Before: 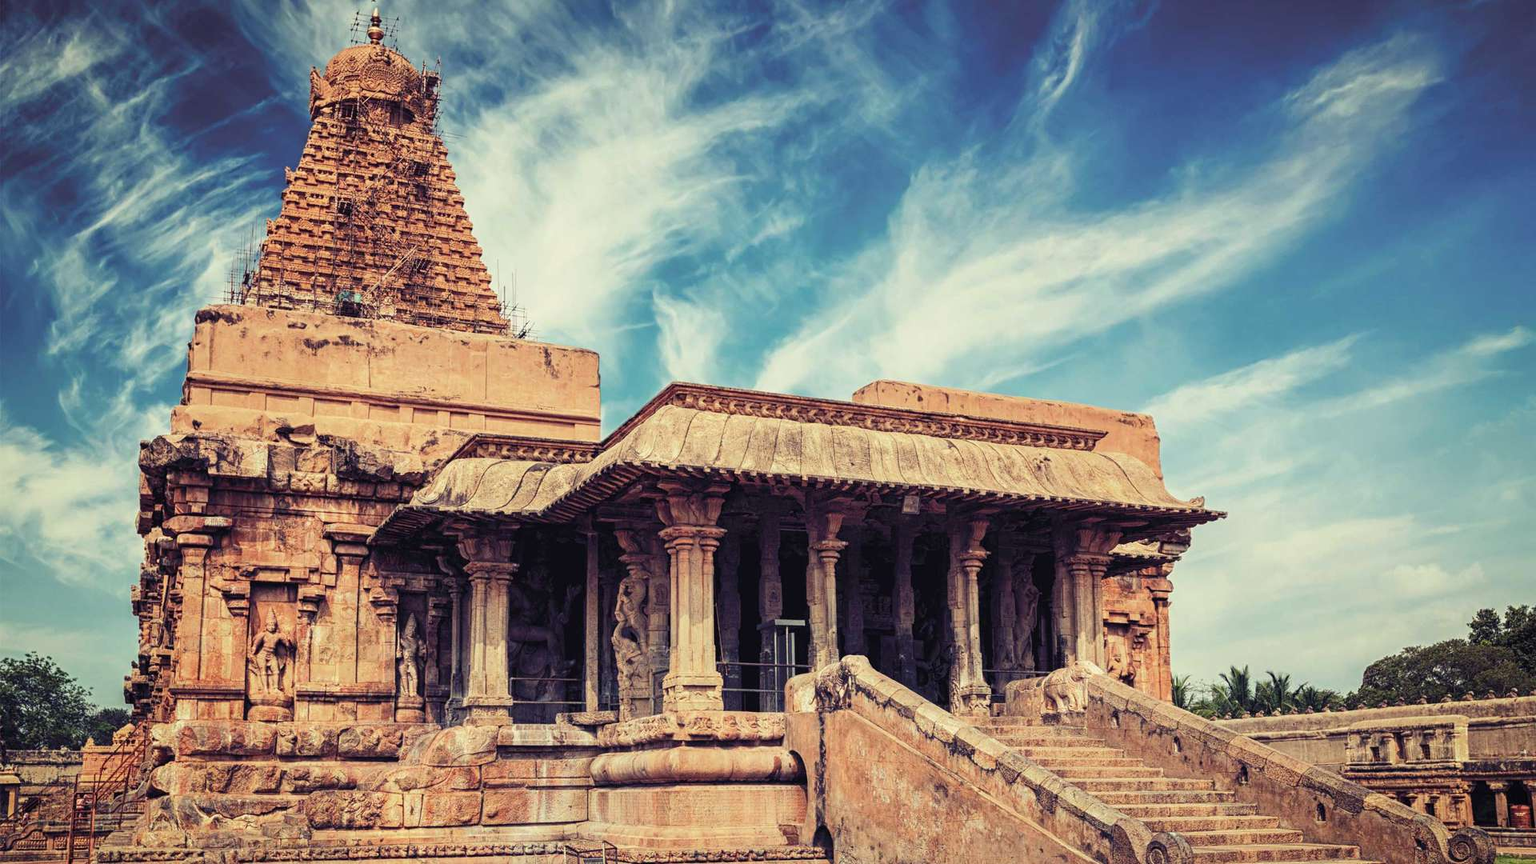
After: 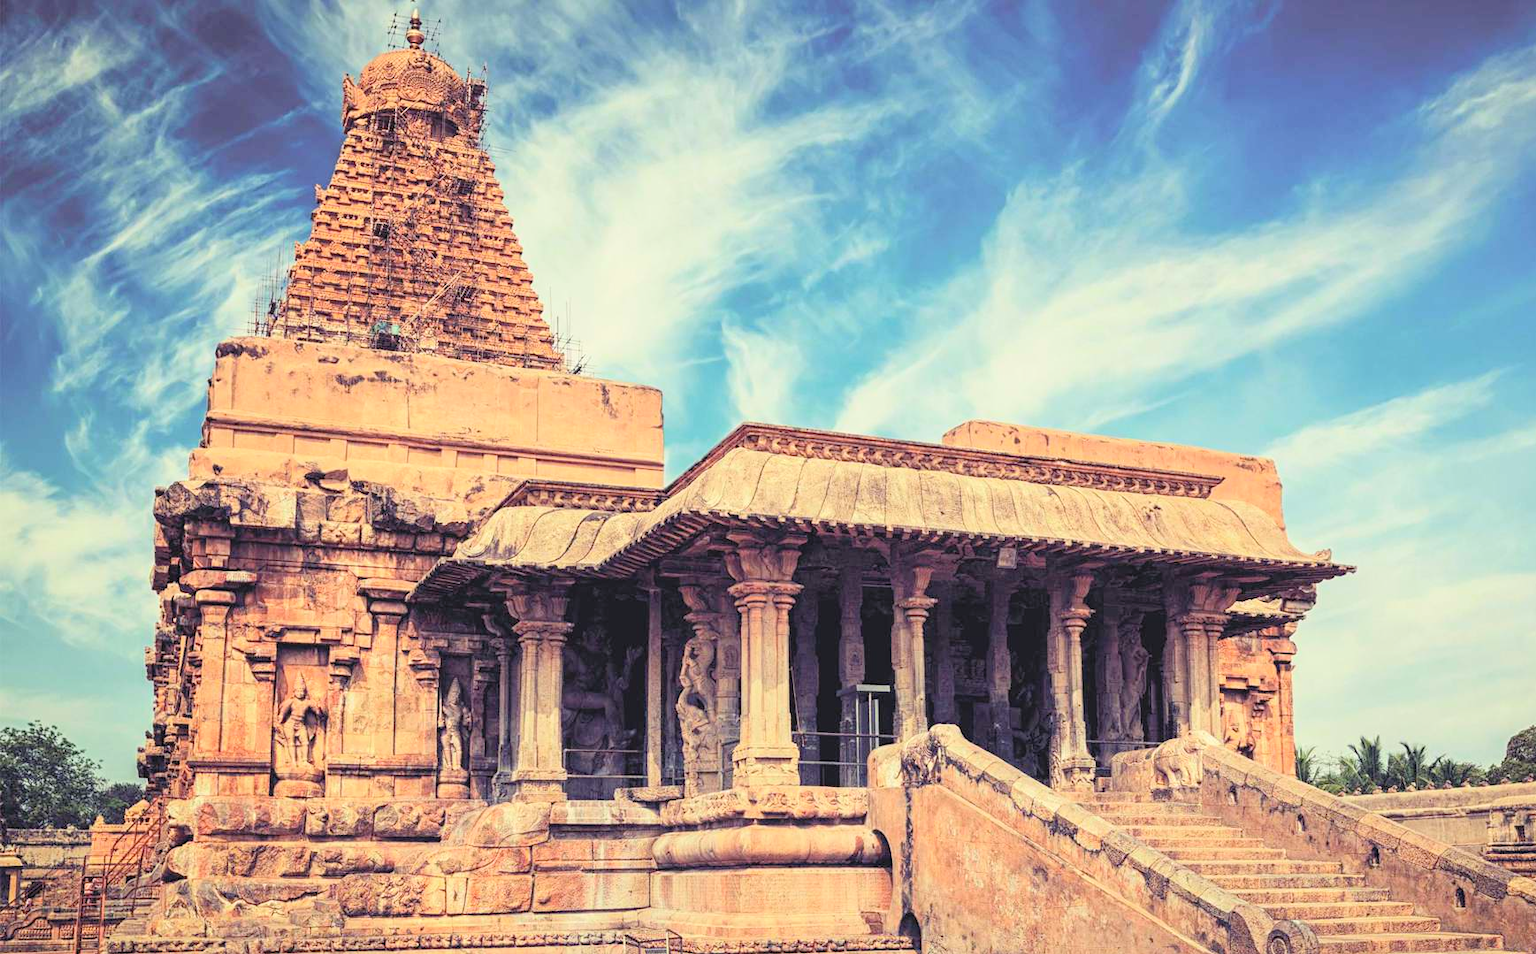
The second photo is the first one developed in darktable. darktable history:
exposure: compensate highlight preservation false
contrast brightness saturation: contrast 0.1, brightness 0.3, saturation 0.14
crop: right 9.509%, bottom 0.031%
